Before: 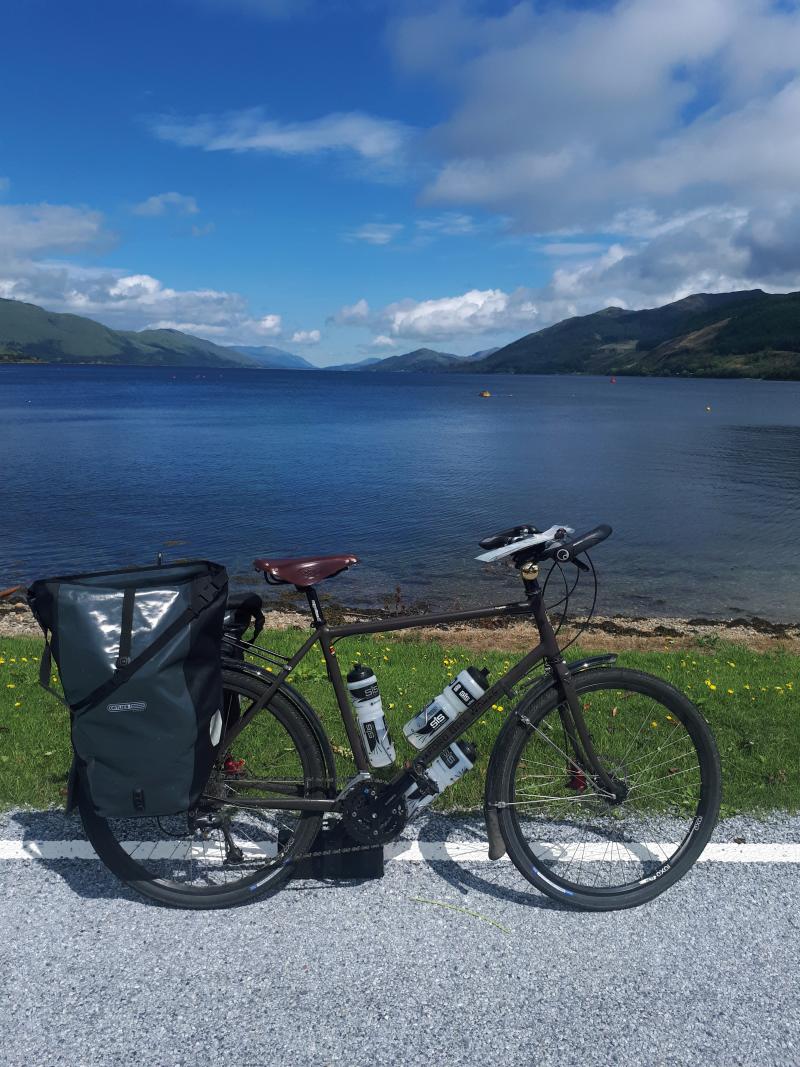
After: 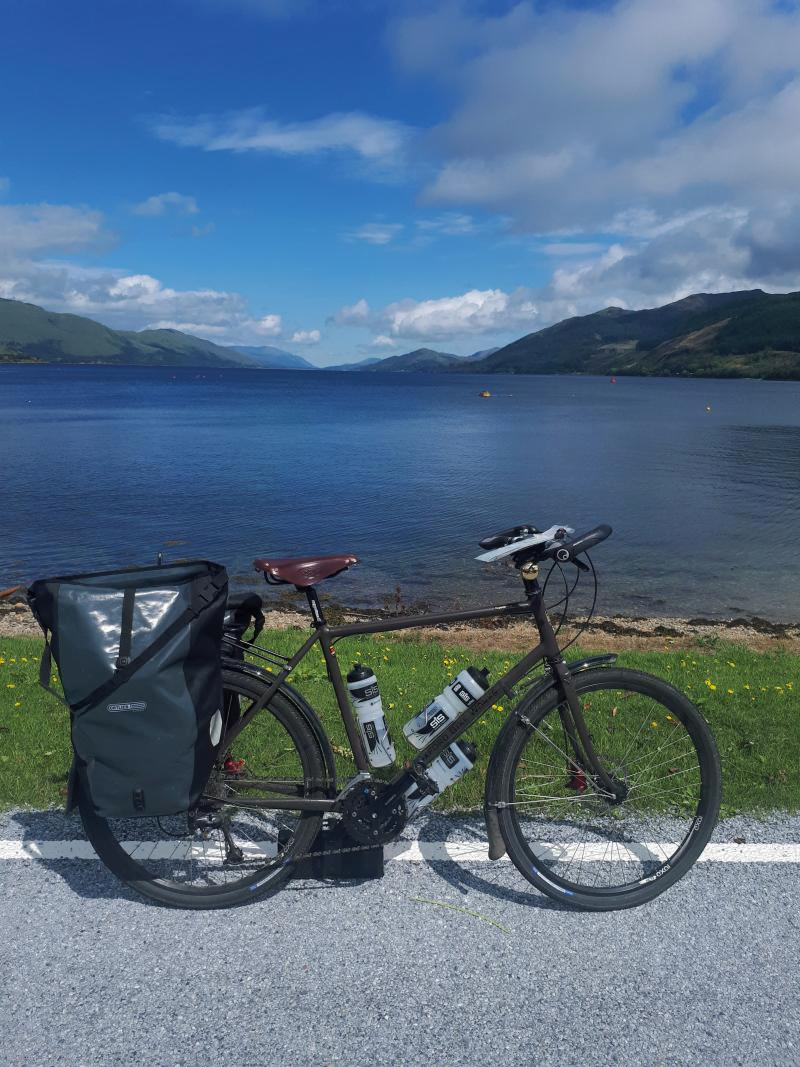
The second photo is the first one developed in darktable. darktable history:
shadows and highlights: shadows 40.3, highlights -59.72, highlights color adjustment 49.82%
